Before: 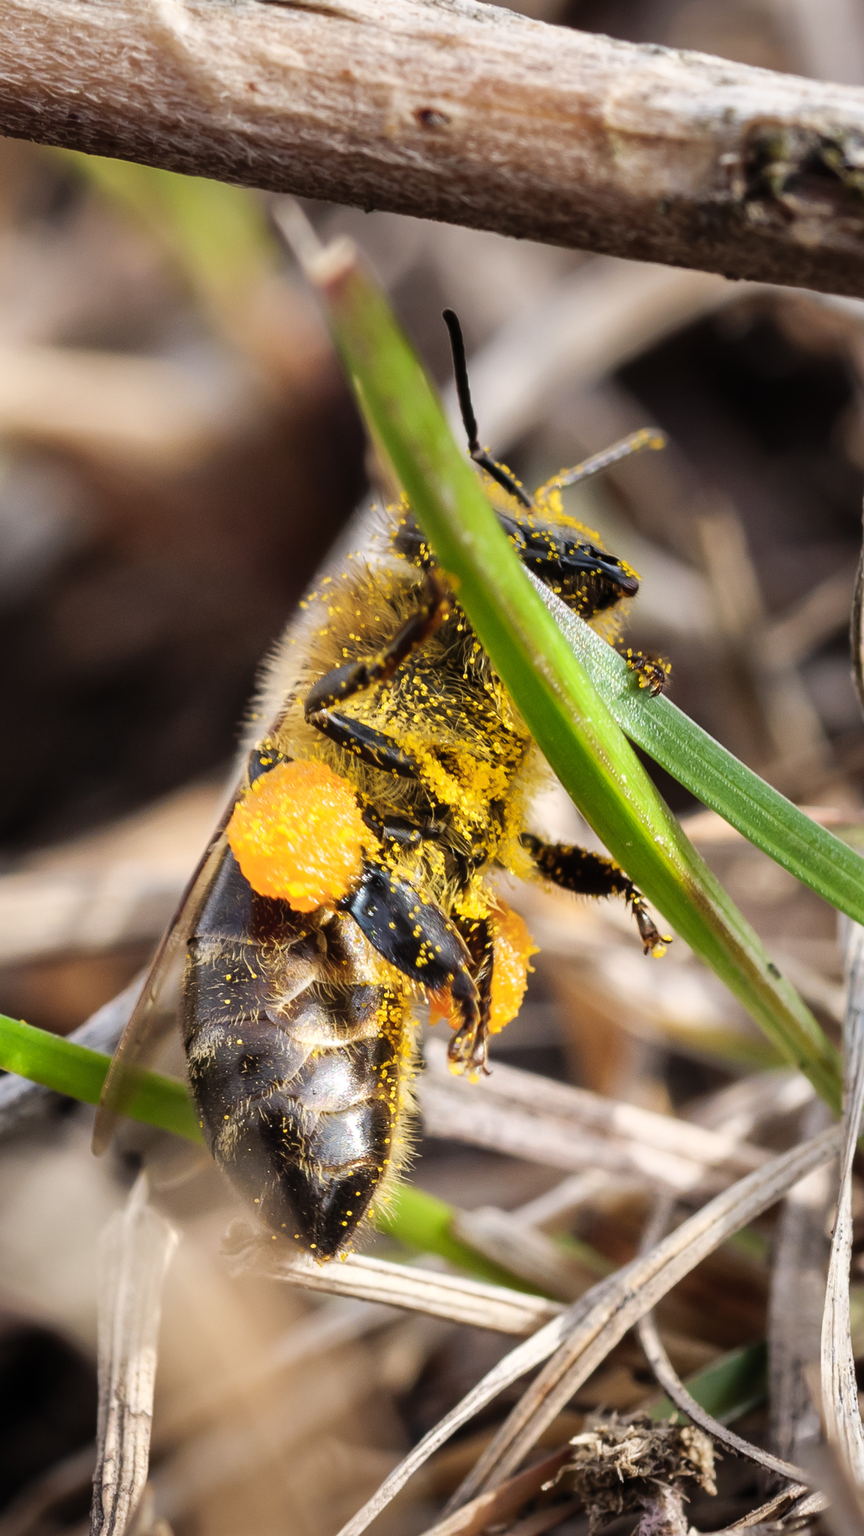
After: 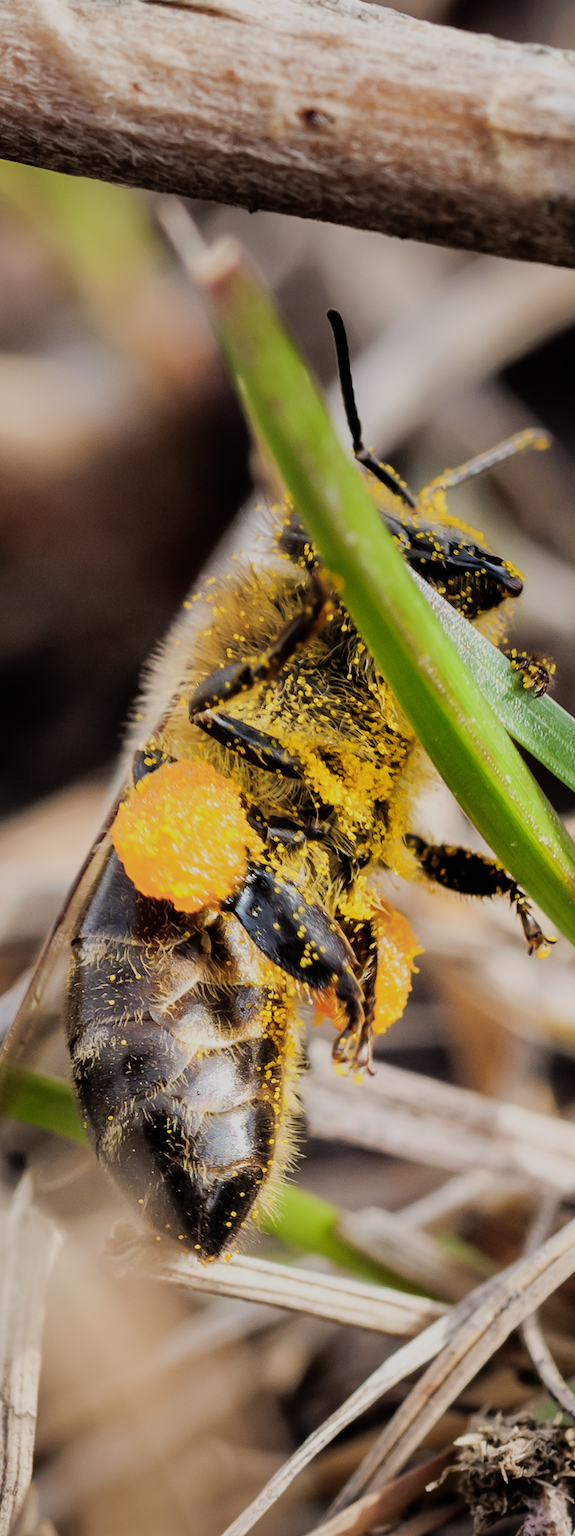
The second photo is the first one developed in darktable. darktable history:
crop and rotate: left 13.468%, right 19.882%
filmic rgb: black relative exposure -7.65 EV, white relative exposure 4.56 EV, hardness 3.61, iterations of high-quality reconstruction 0
